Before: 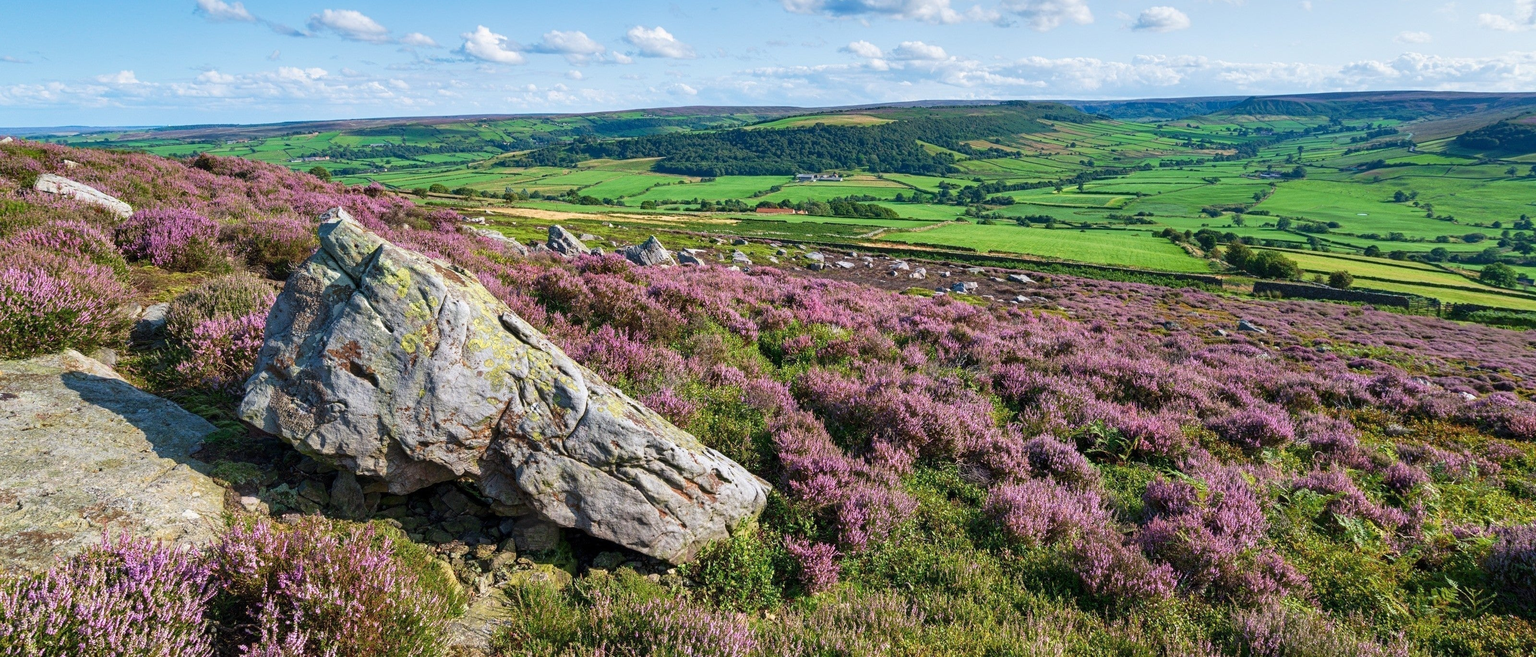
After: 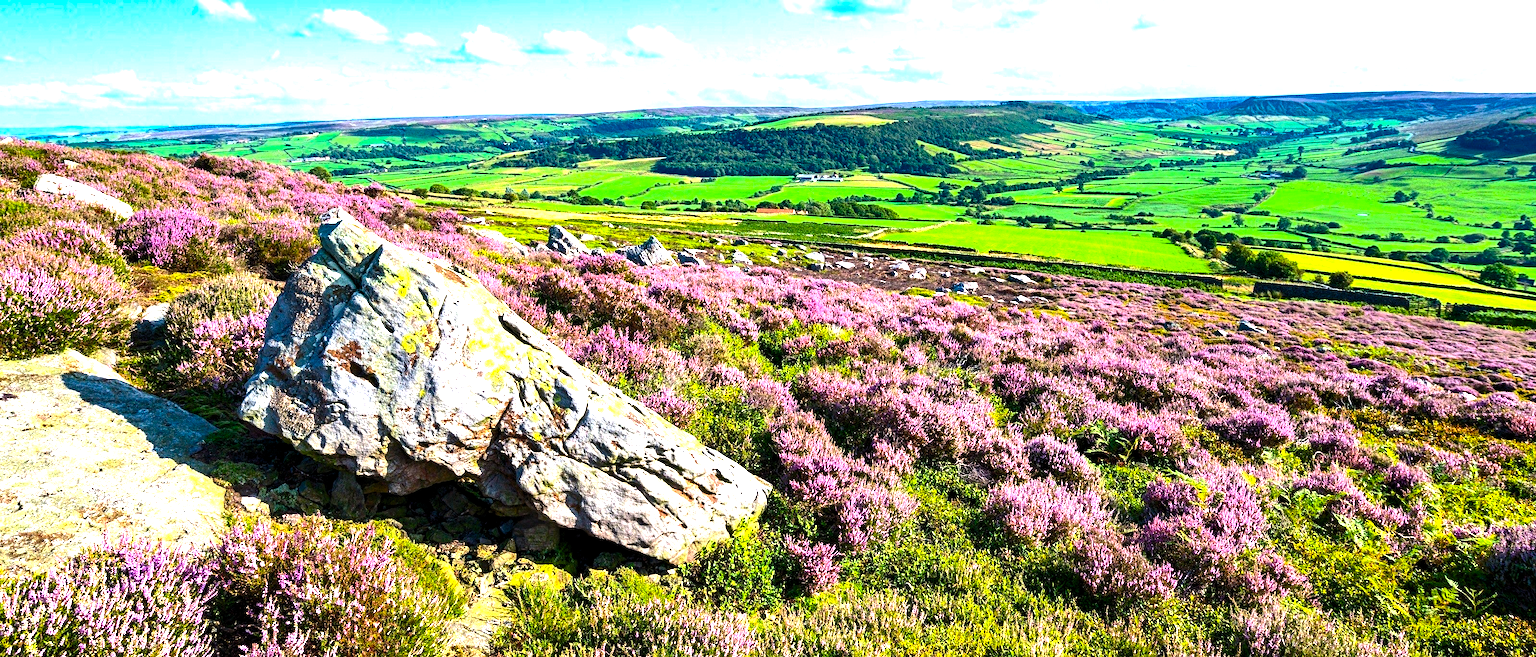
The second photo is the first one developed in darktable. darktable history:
contrast brightness saturation: contrast 0.204, brightness 0.163, saturation 0.22
color balance rgb: global offset › luminance -0.493%, perceptual saturation grading › global saturation 20%, perceptual saturation grading › highlights -25.341%, perceptual saturation grading › shadows 49.344%, perceptual brilliance grading › highlights 74.636%, perceptual brilliance grading › shadows -29.302%, global vibrance 6.047%
